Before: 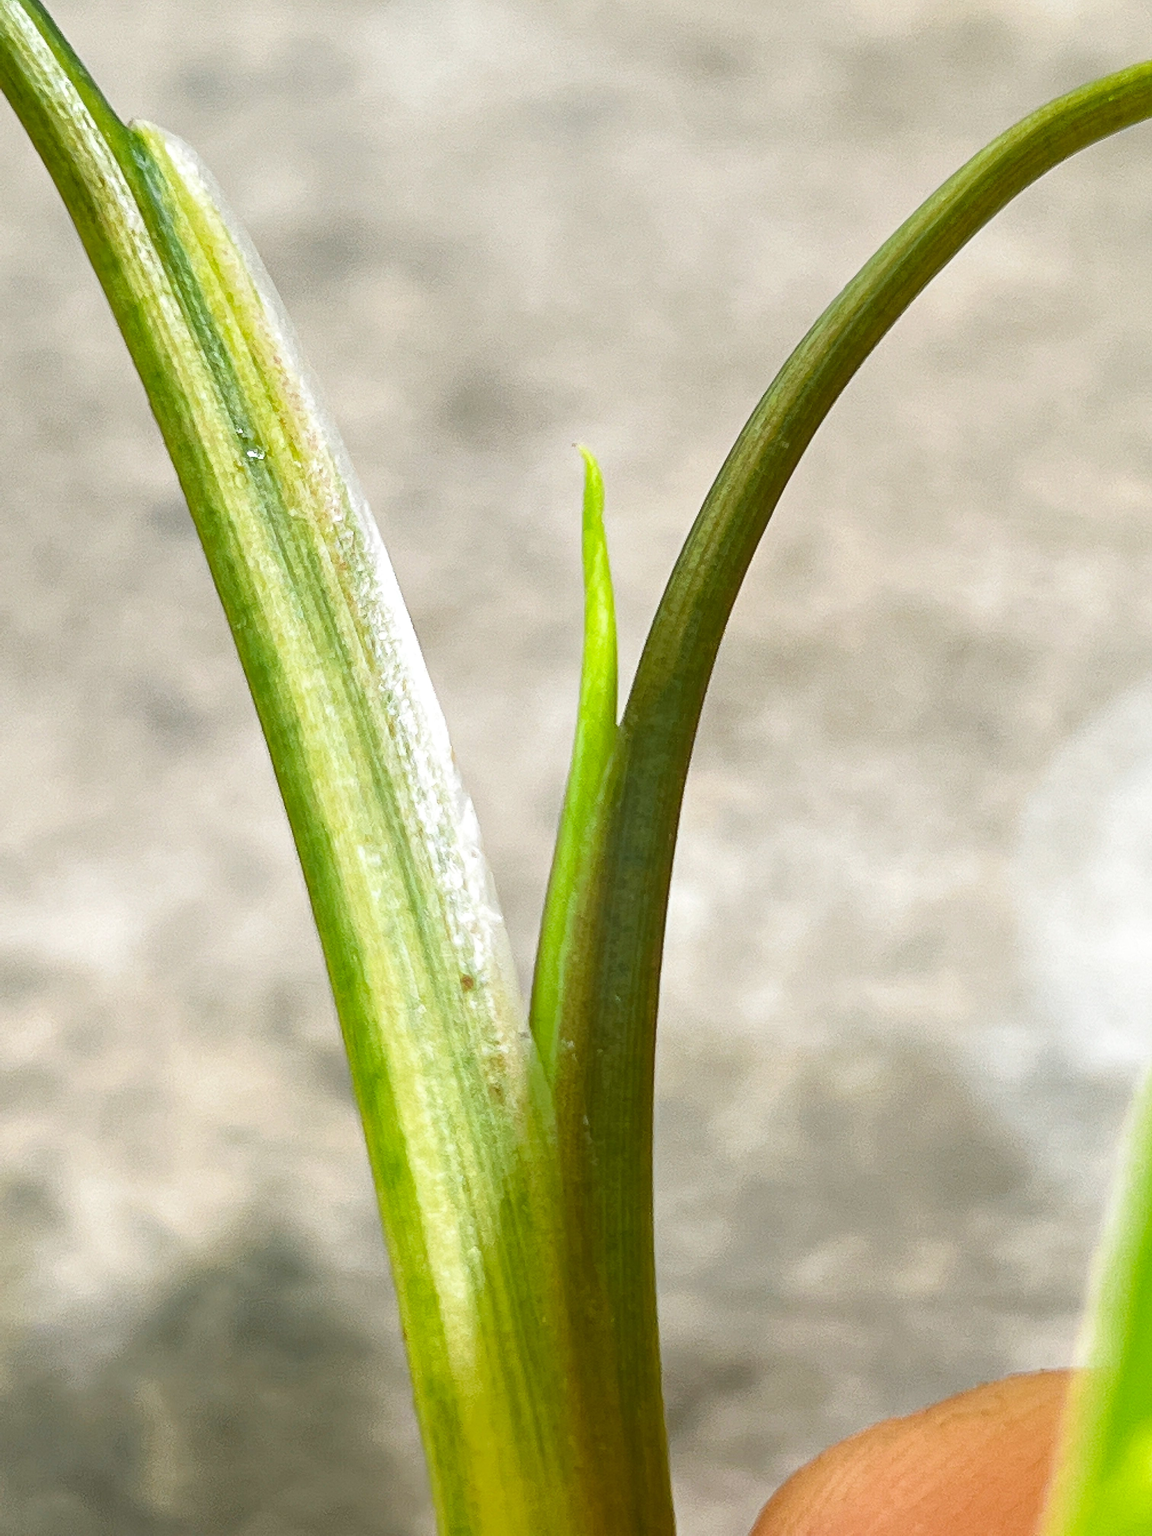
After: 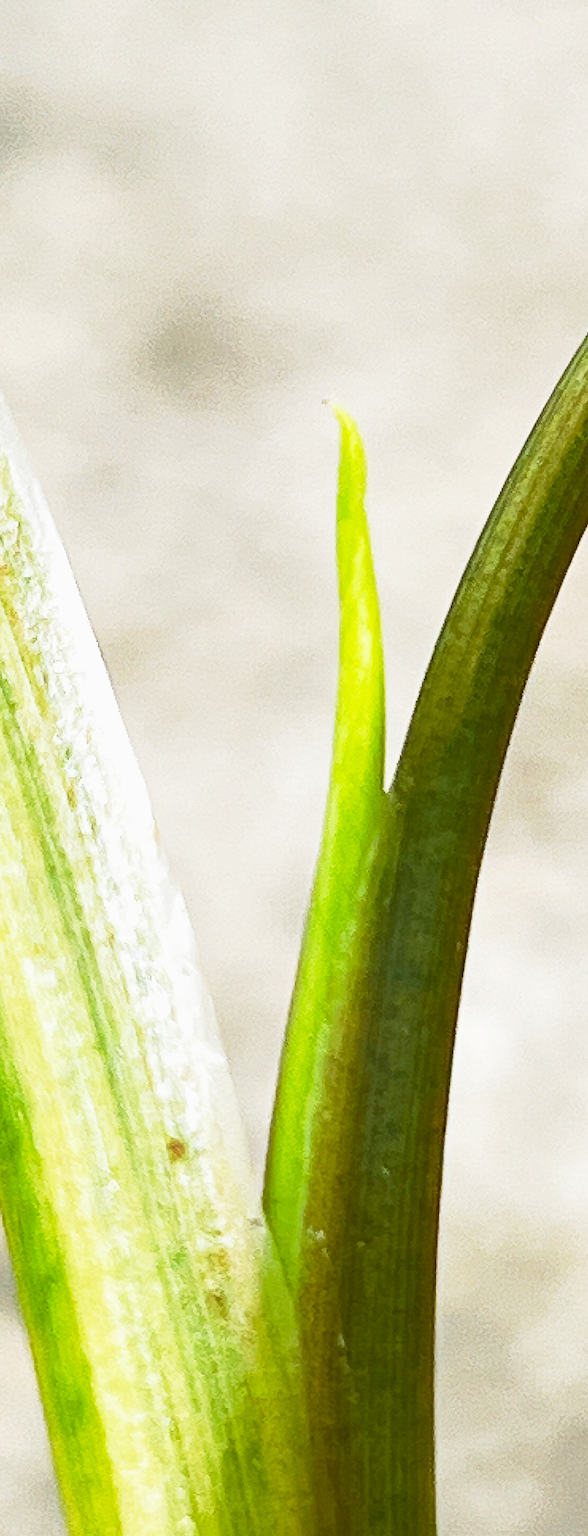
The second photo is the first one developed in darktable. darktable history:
crop and rotate: left 29.573%, top 10.169%, right 33.63%, bottom 17.898%
exposure: exposure -0.21 EV, compensate exposure bias true, compensate highlight preservation false
base curve: curves: ch0 [(0, 0) (0.005, 0.002) (0.193, 0.295) (0.399, 0.664) (0.75, 0.928) (1, 1)], preserve colors none
